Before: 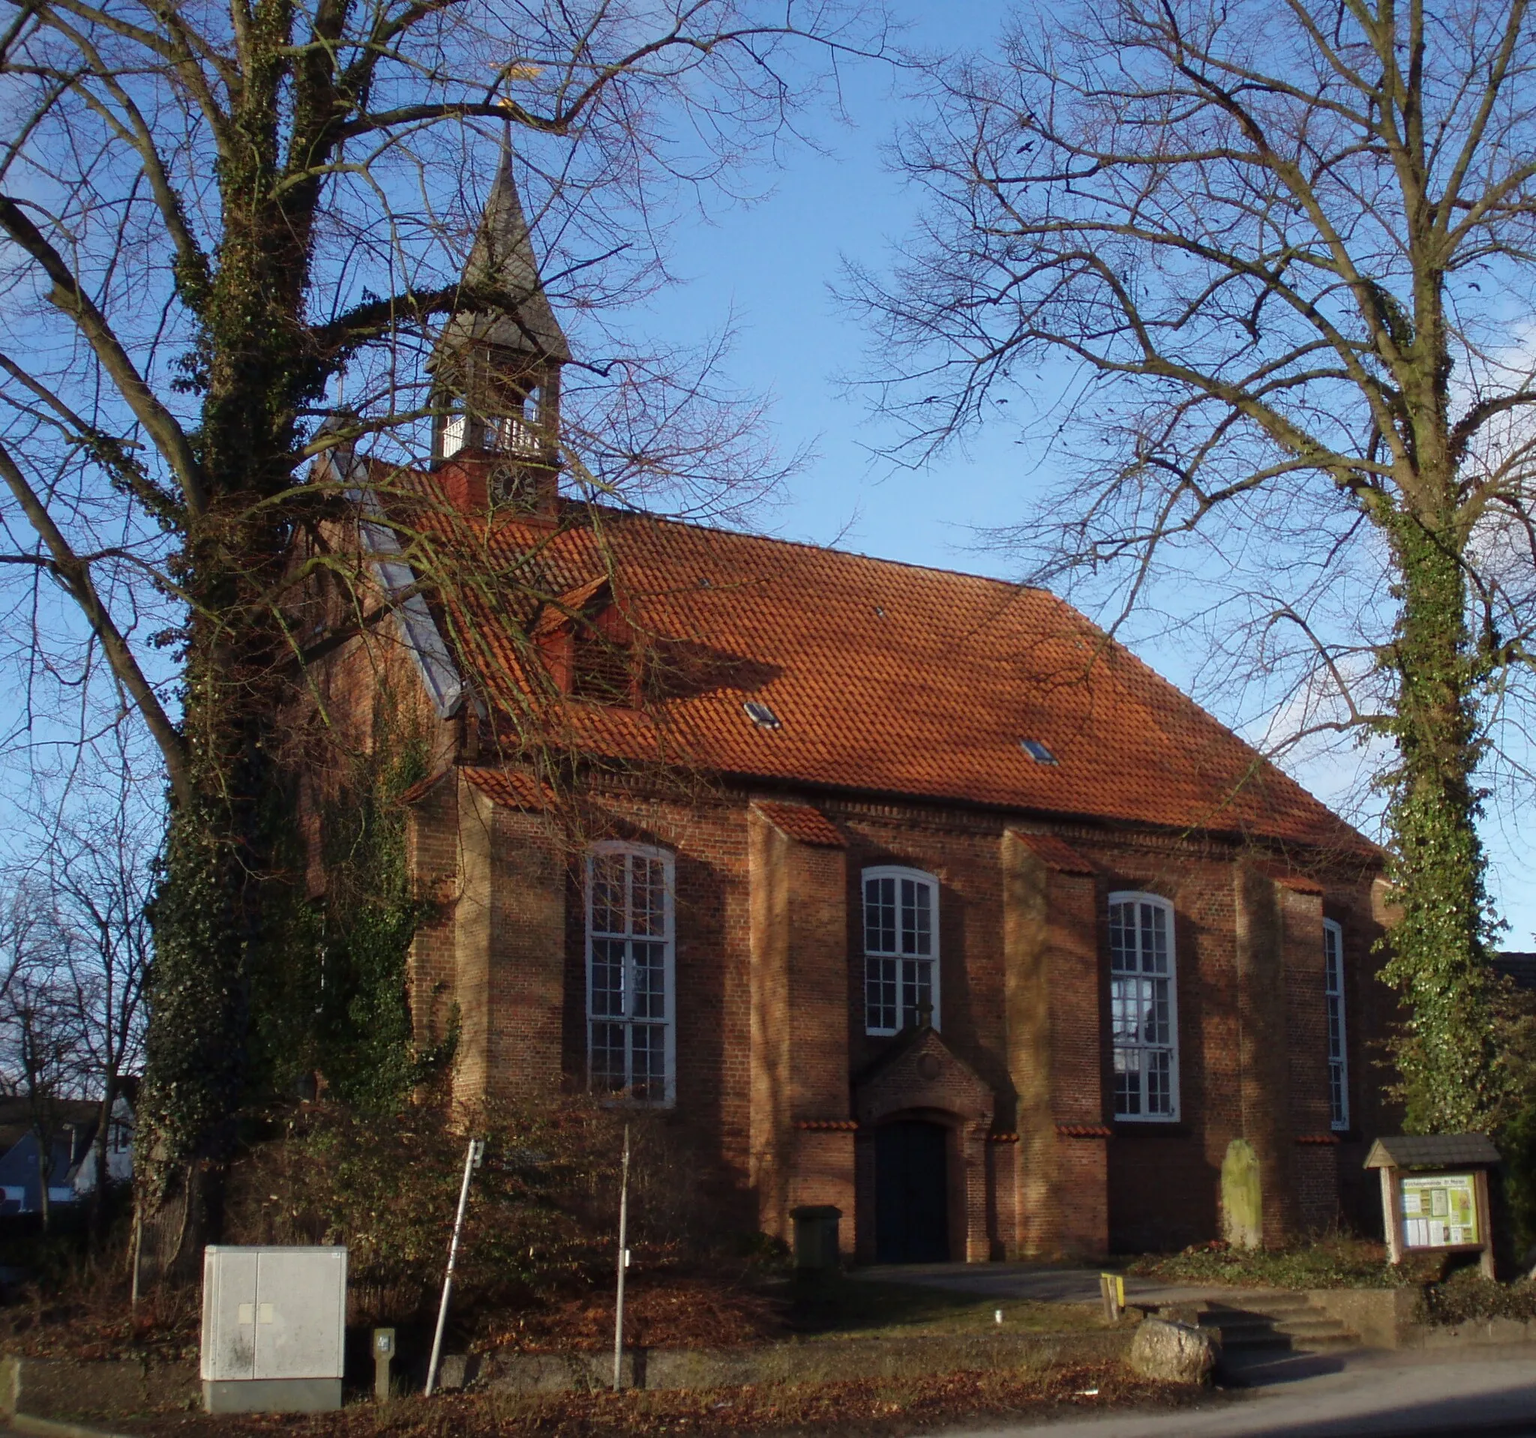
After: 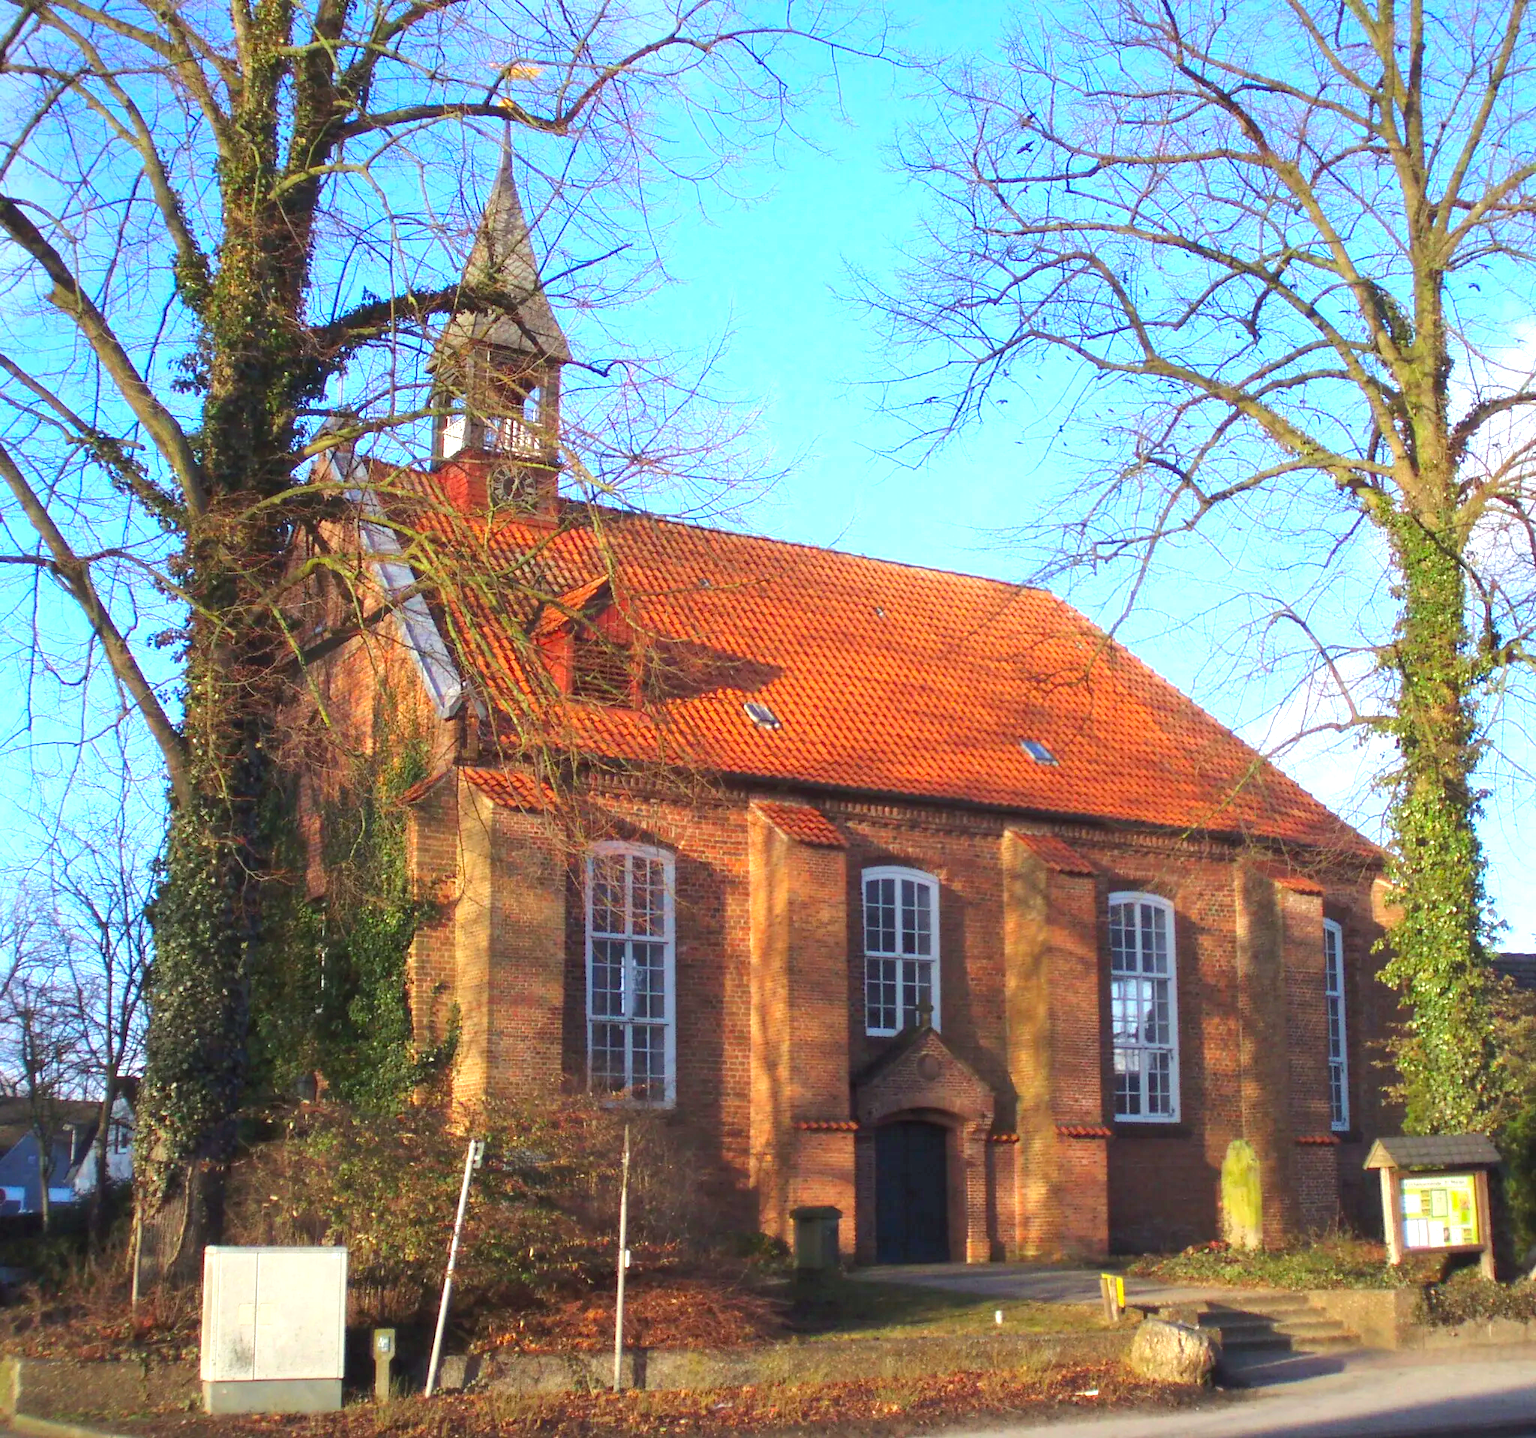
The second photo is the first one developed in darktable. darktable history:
exposure: exposure 1.218 EV, compensate highlight preservation false
contrast brightness saturation: contrast 0.068, brightness 0.176, saturation 0.397
